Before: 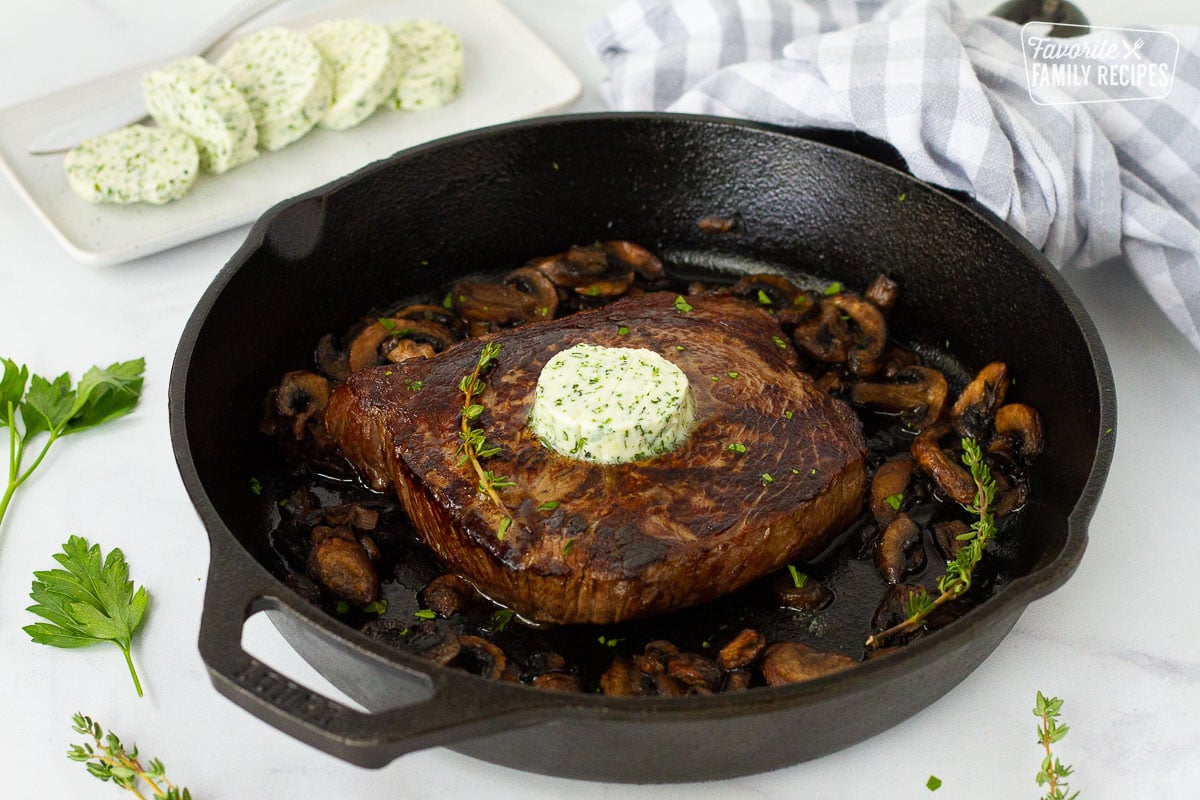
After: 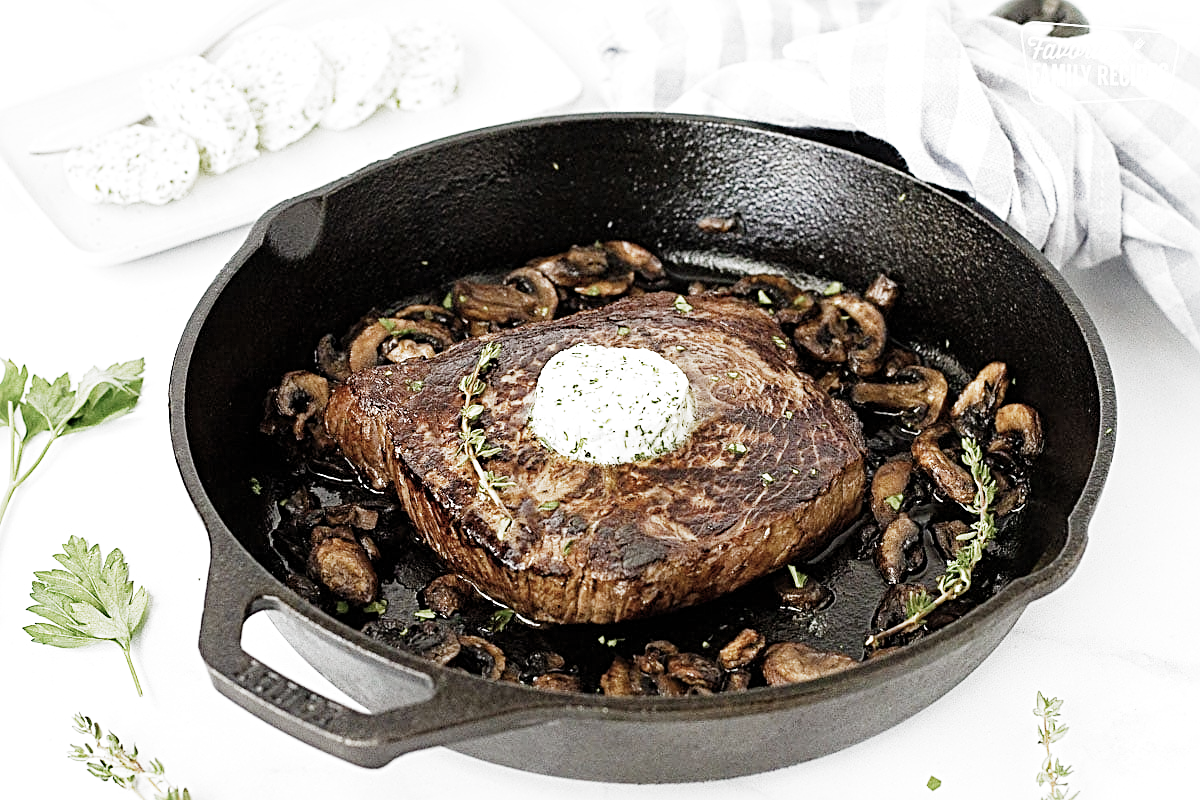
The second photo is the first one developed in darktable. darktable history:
exposure: black level correction 0, exposure 1.74 EV, compensate highlight preservation false
contrast brightness saturation: contrast 0.103, saturation -0.379
filmic rgb: black relative exposure -8.04 EV, white relative exposure 3.89 EV, hardness 4.23, add noise in highlights 0.001, preserve chrominance no, color science v3 (2019), use custom middle-gray values true, contrast in highlights soft
sharpen: radius 3.053, amount 0.774
